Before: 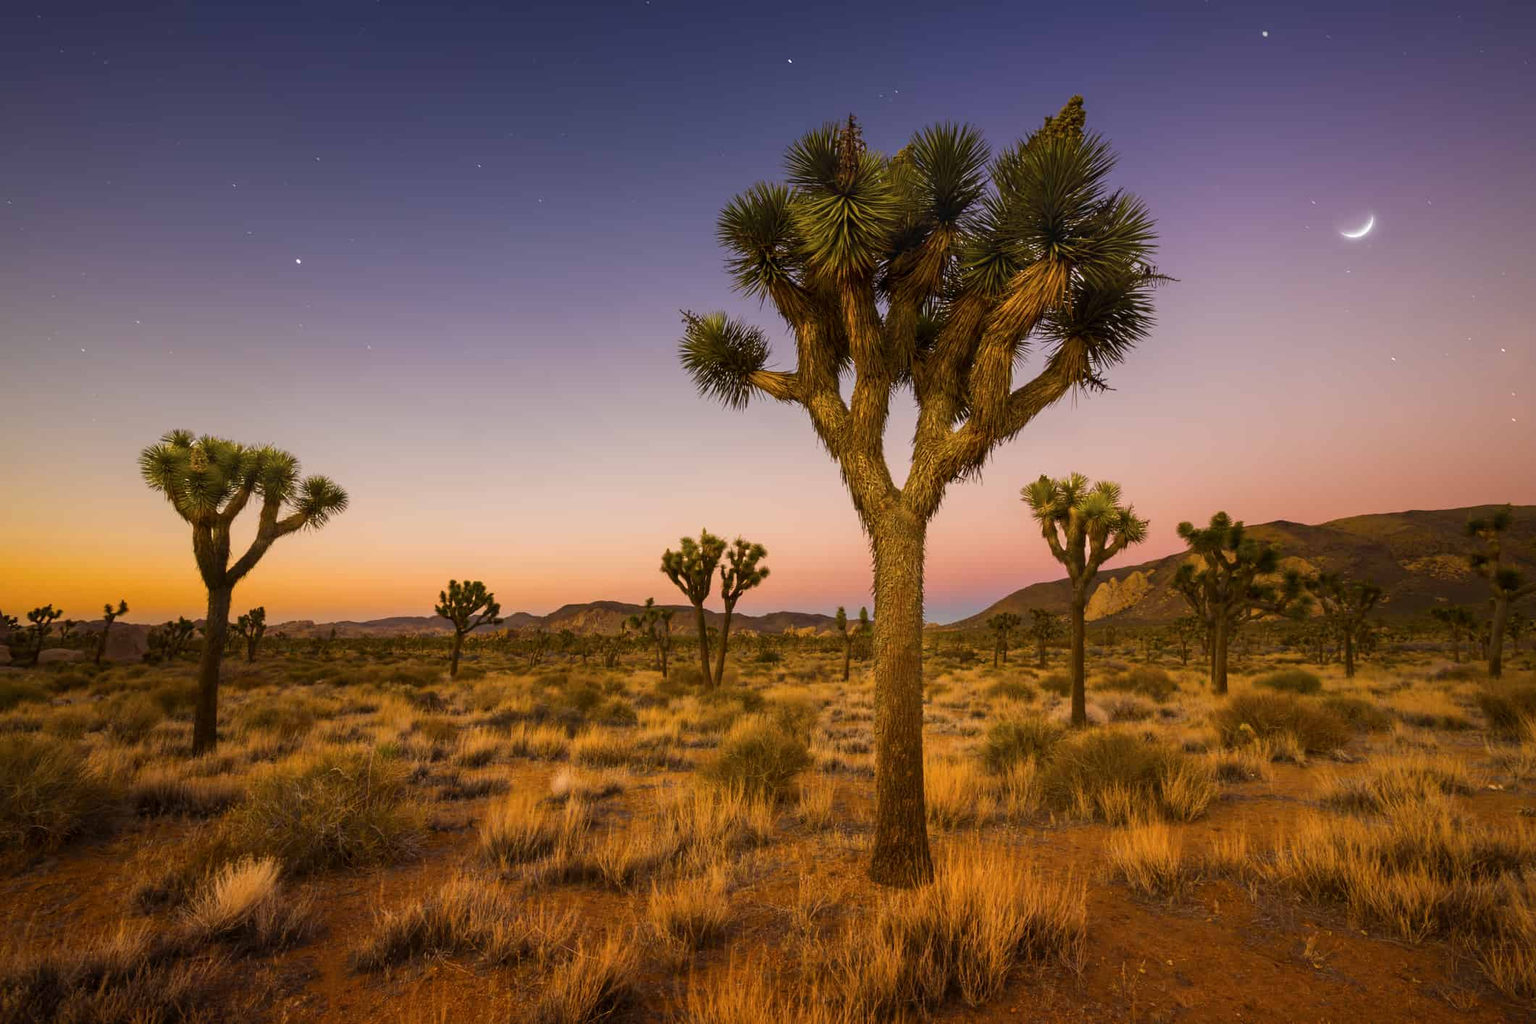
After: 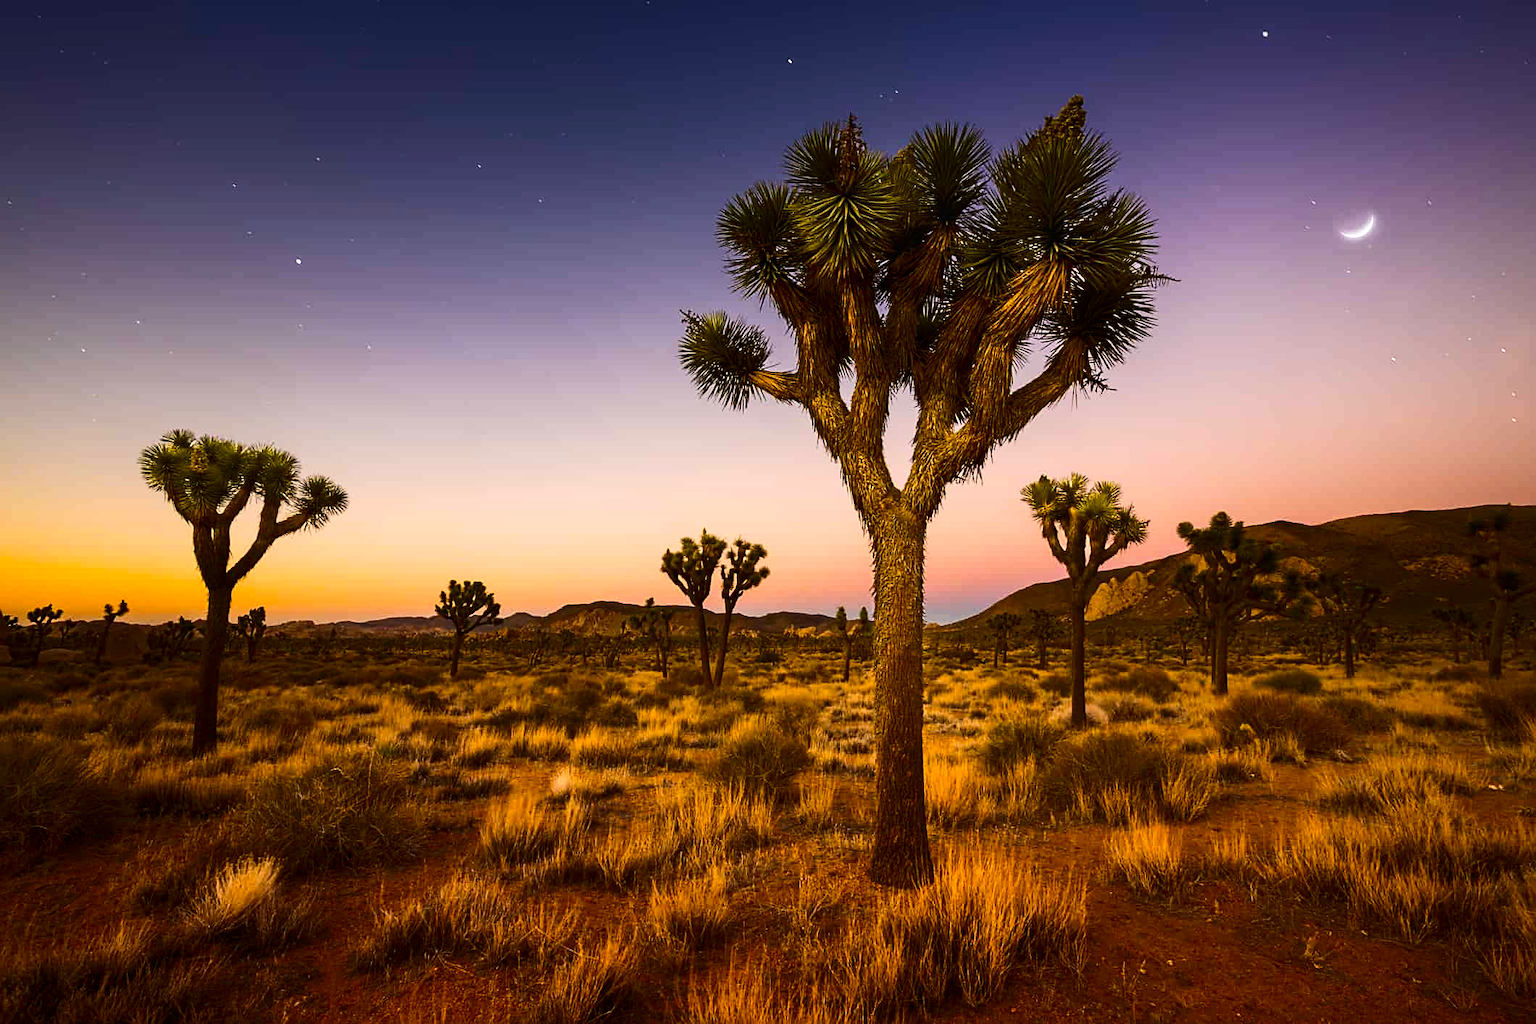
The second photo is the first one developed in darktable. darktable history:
sharpen: on, module defaults
contrast brightness saturation: contrast 0.28
color balance: contrast 6.48%, output saturation 113.3%
